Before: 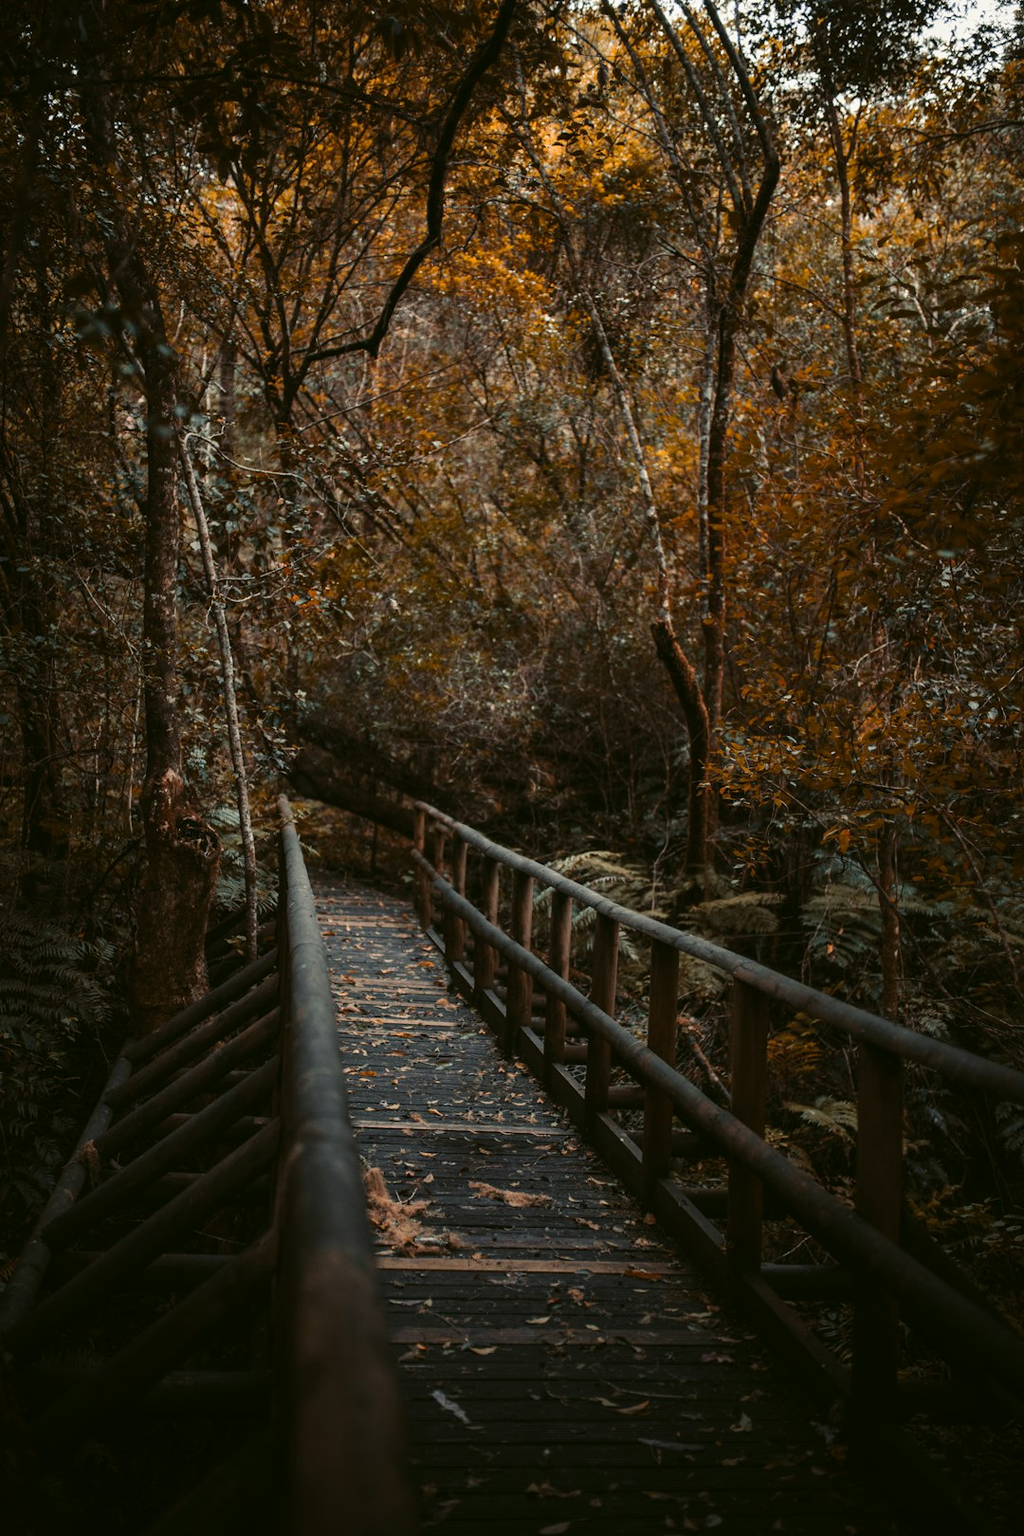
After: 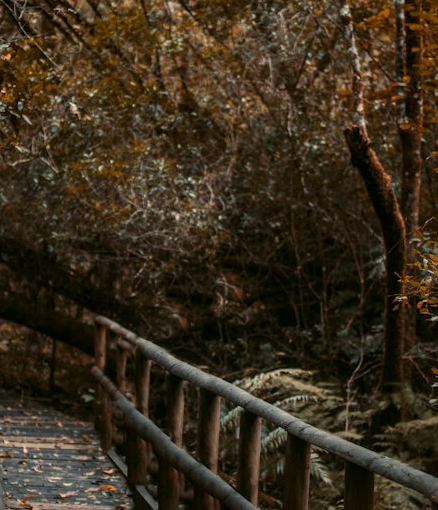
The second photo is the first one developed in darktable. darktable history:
crop: left 31.707%, top 32.659%, right 27.65%, bottom 35.822%
local contrast: on, module defaults
